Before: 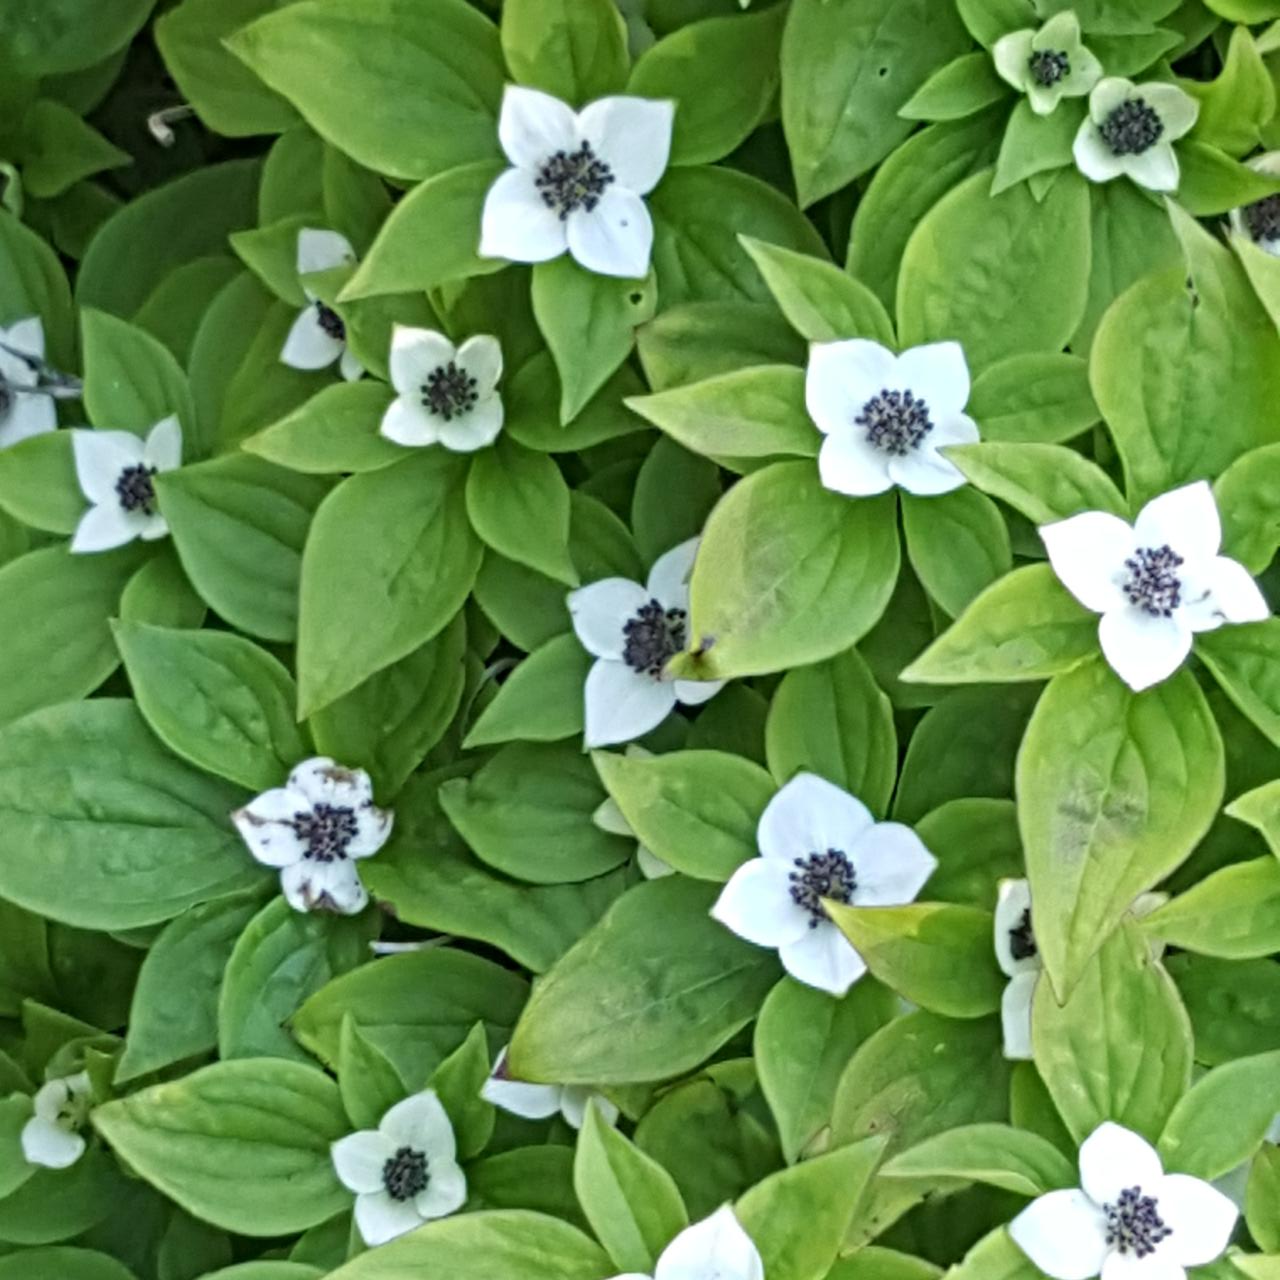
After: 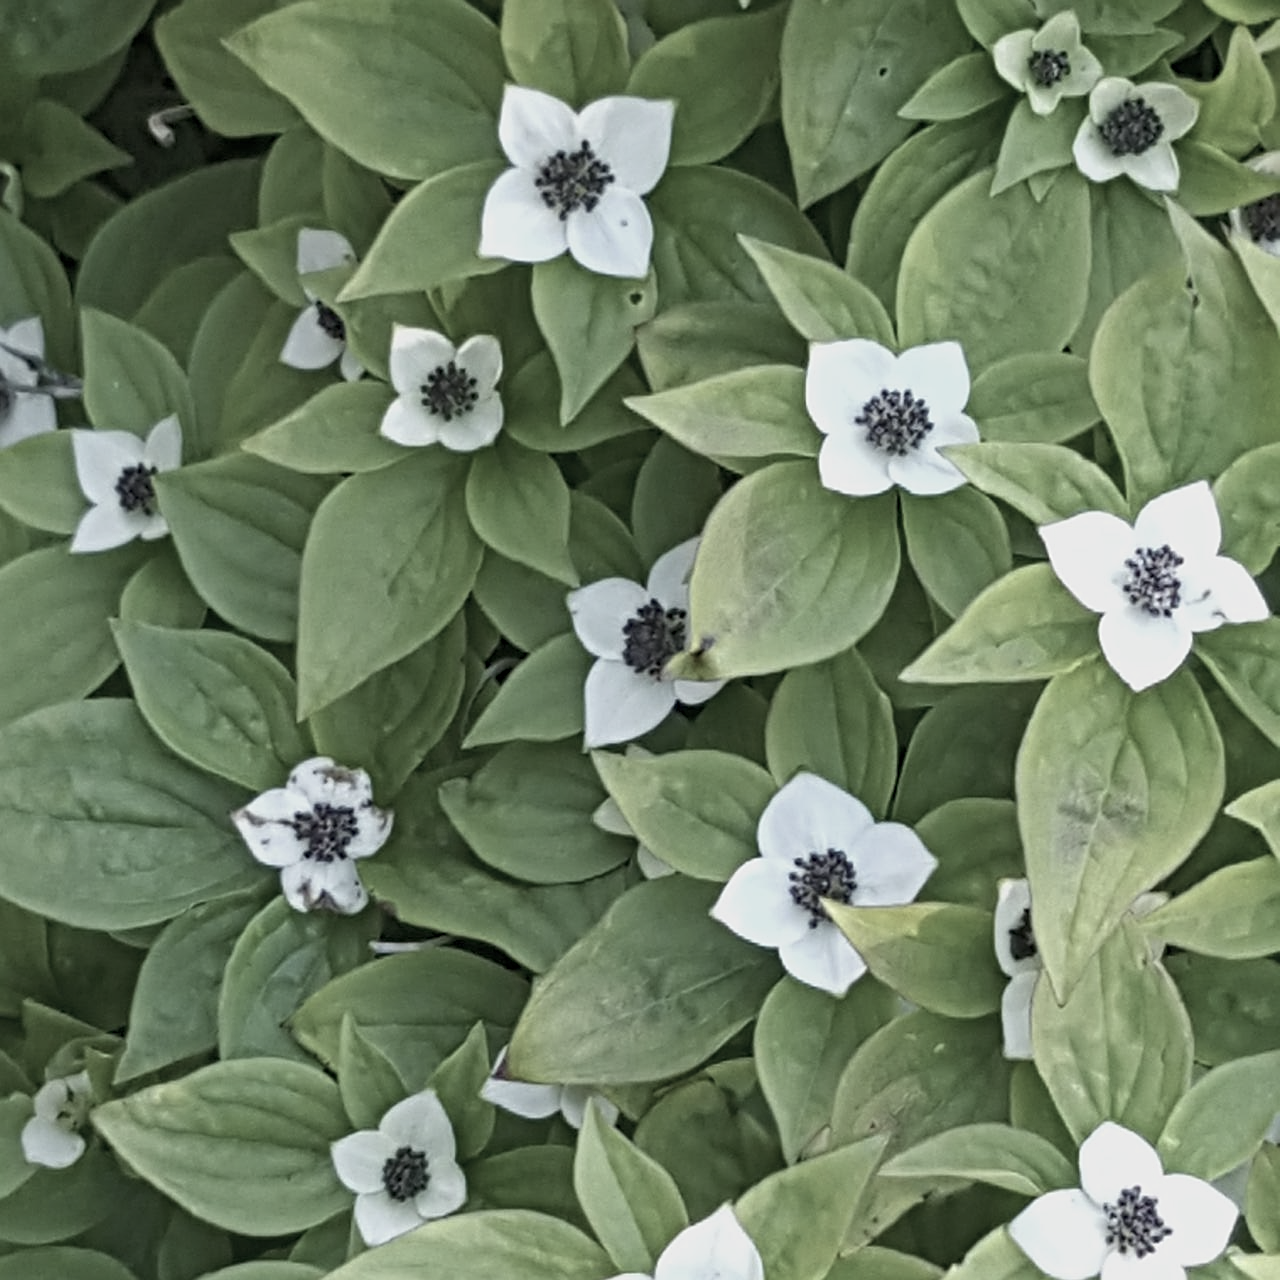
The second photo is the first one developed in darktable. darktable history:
color zones: curves: ch0 [(0, 0.6) (0.129, 0.585) (0.193, 0.596) (0.429, 0.5) (0.571, 0.5) (0.714, 0.5) (0.857, 0.5) (1, 0.6)]; ch1 [(0, 0.453) (0.112, 0.245) (0.213, 0.252) (0.429, 0.233) (0.571, 0.231) (0.683, 0.242) (0.857, 0.296) (1, 0.453)]
sharpen: on, module defaults
tone equalizer: -8 EV 0.251 EV, -7 EV 0.408 EV, -6 EV 0.416 EV, -5 EV 0.286 EV, -3 EV -0.255 EV, -2 EV -0.39 EV, -1 EV -0.409 EV, +0 EV -0.275 EV
